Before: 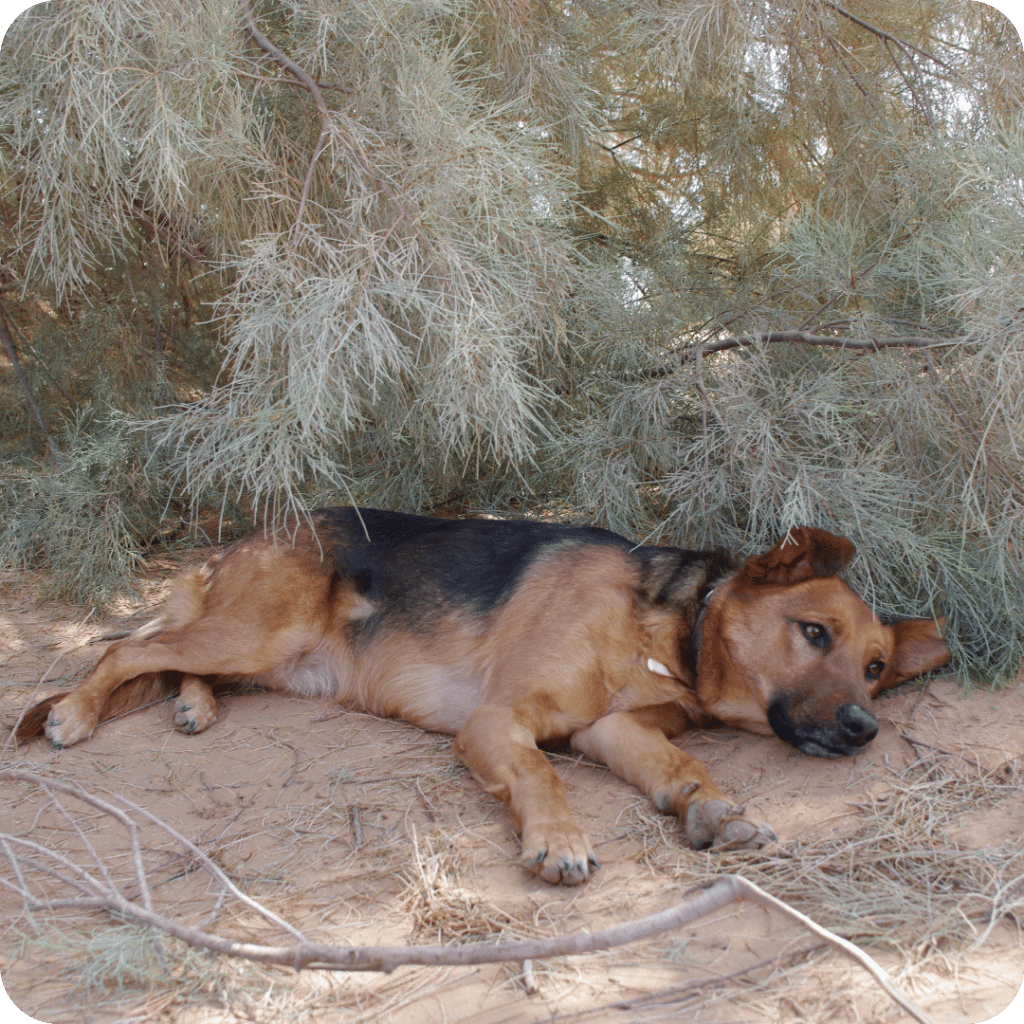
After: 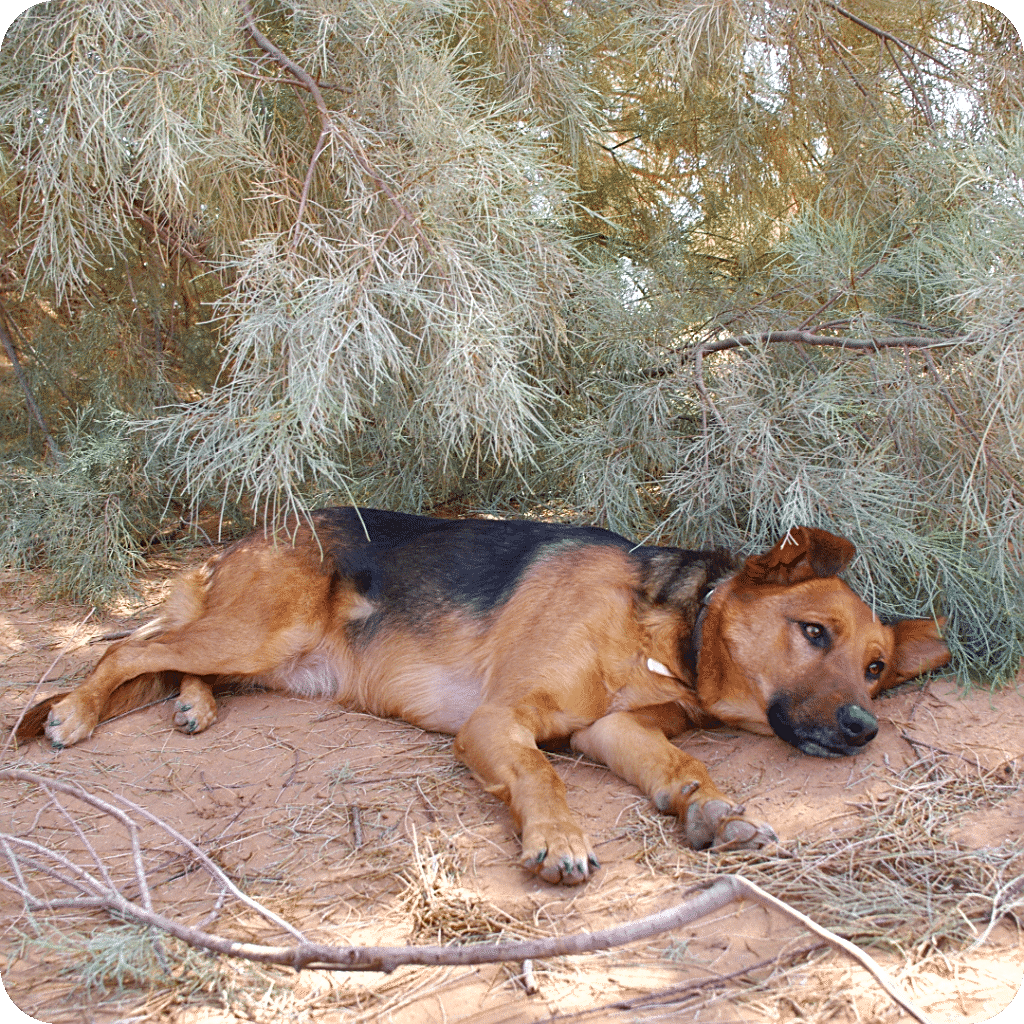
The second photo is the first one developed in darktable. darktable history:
shadows and highlights: low approximation 0.01, soften with gaussian
color correction: saturation 1.32
sharpen: on, module defaults
exposure: black level correction 0.001, exposure 0.5 EV, compensate exposure bias true, compensate highlight preservation false
